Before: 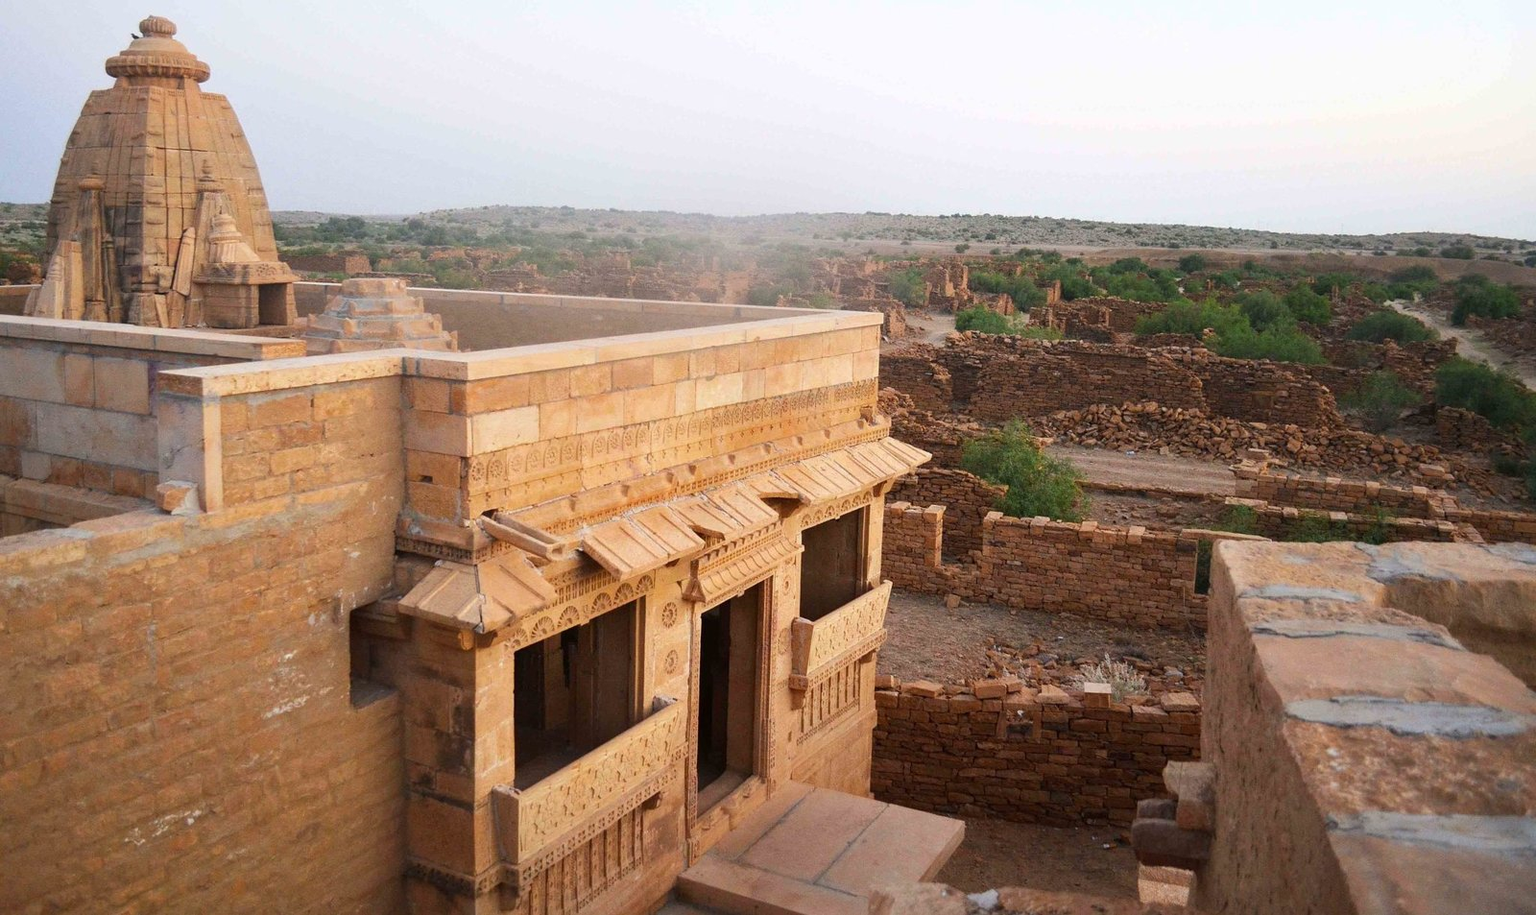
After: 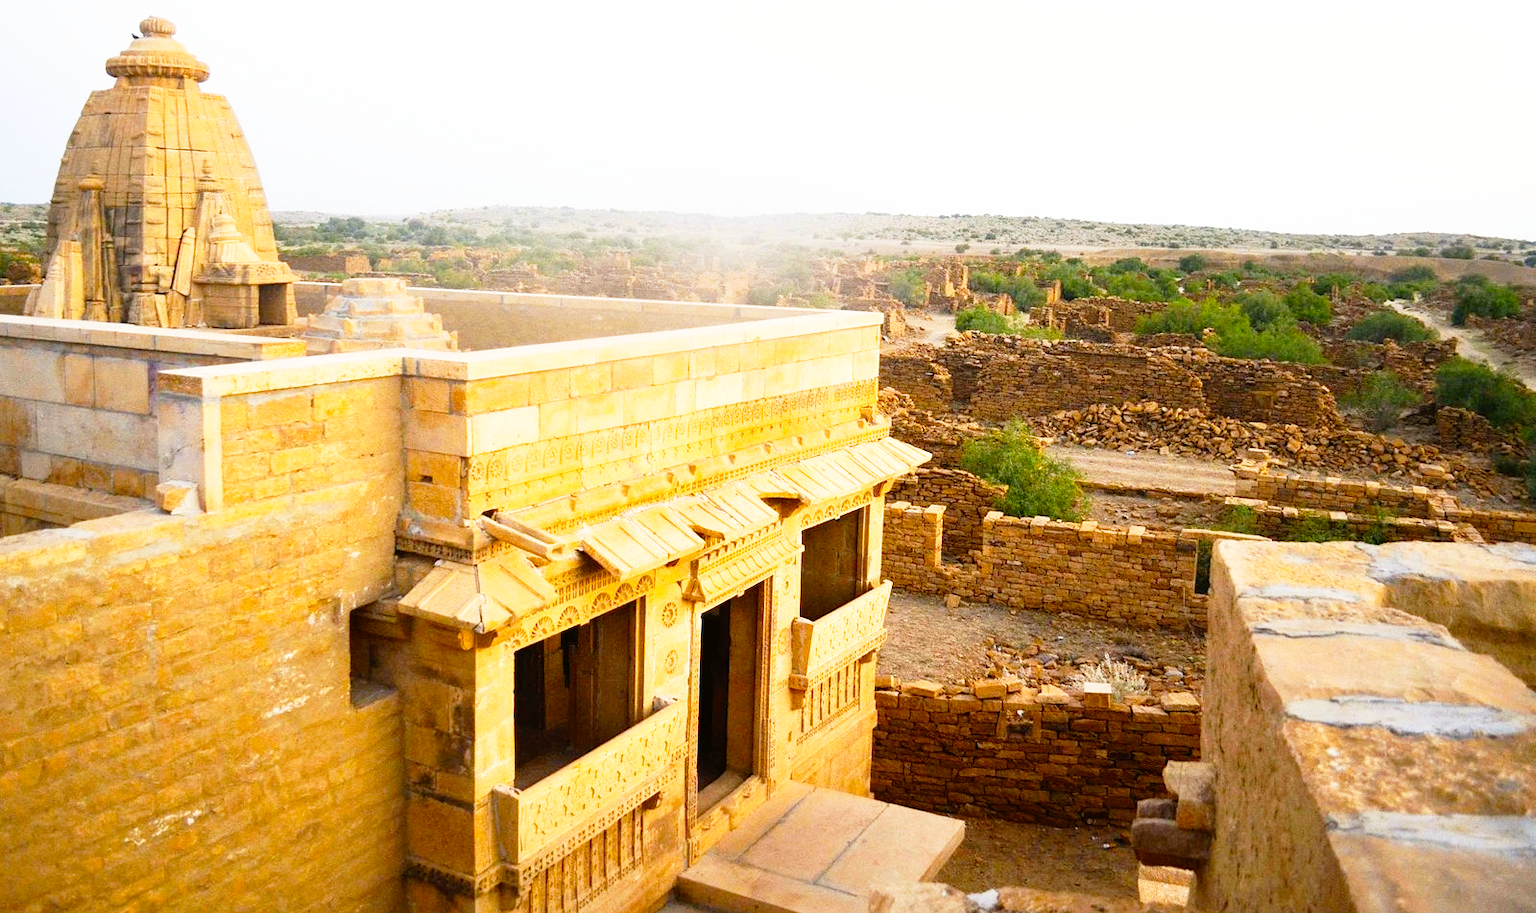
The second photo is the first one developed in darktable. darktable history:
base curve: curves: ch0 [(0, 0) (0.012, 0.01) (0.073, 0.168) (0.31, 0.711) (0.645, 0.957) (1, 1)], preserve colors none
crop: bottom 0.071%
color contrast: green-magenta contrast 0.85, blue-yellow contrast 1.25, unbound 0
color calibration: output colorfulness [0, 0.315, 0, 0], x 0.341, y 0.355, temperature 5166 K
